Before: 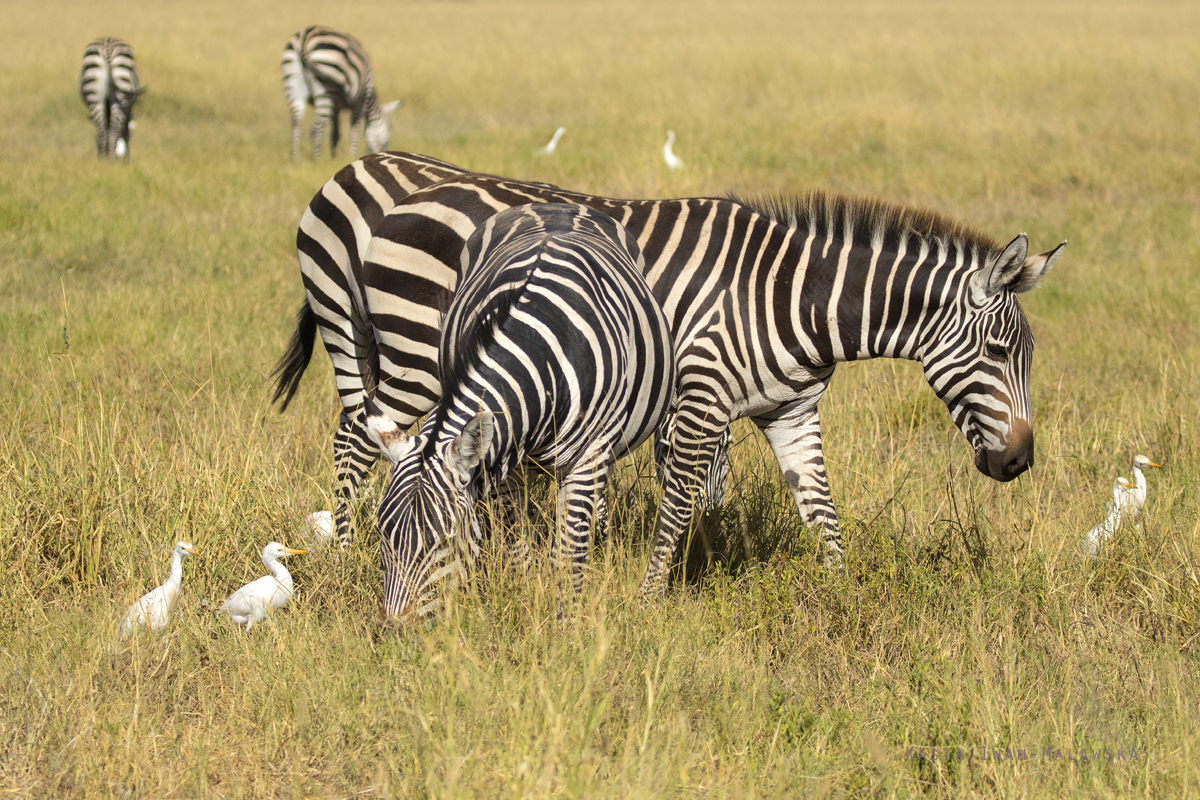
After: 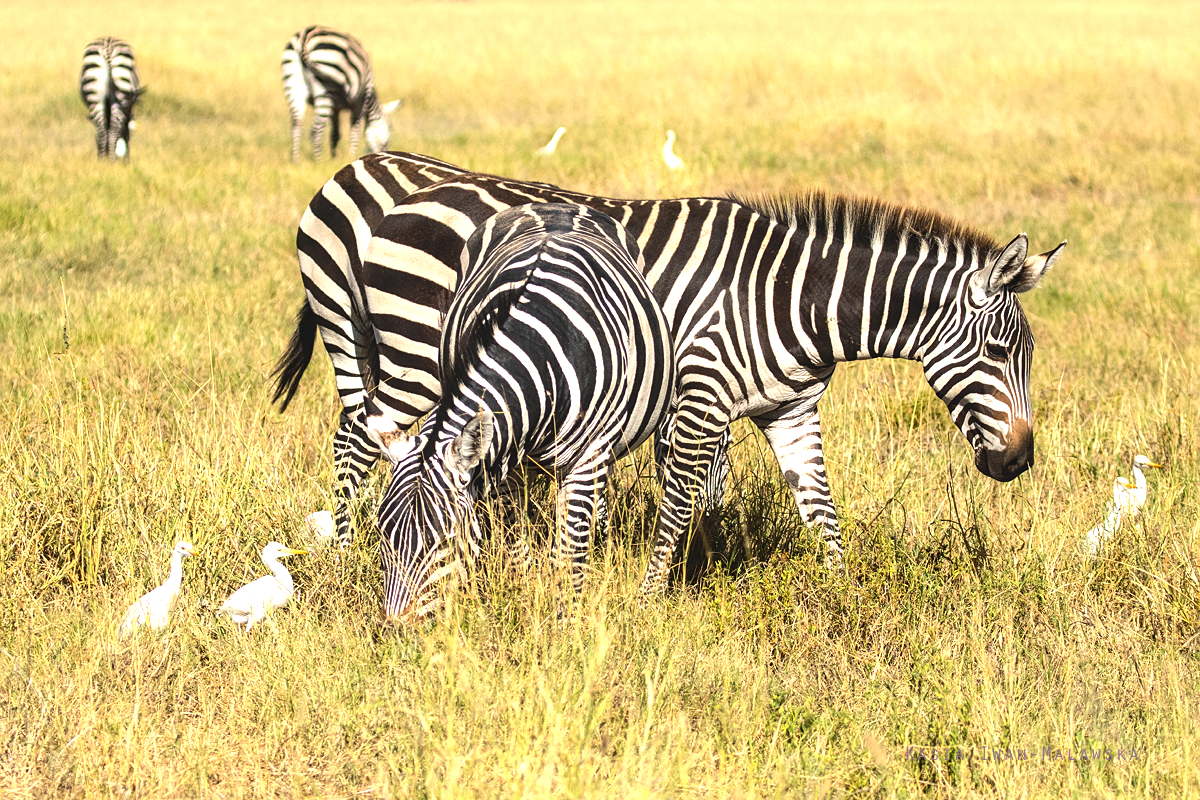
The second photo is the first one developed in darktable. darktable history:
tone equalizer: -8 EV -1.08 EV, -7 EV -1.01 EV, -6 EV -0.867 EV, -5 EV -0.578 EV, -3 EV 0.578 EV, -2 EV 0.867 EV, -1 EV 1.01 EV, +0 EV 1.08 EV, edges refinement/feathering 500, mask exposure compensation -1.57 EV, preserve details no
local contrast: detail 110%
sharpen: radius 1.272, amount 0.305, threshold 0
